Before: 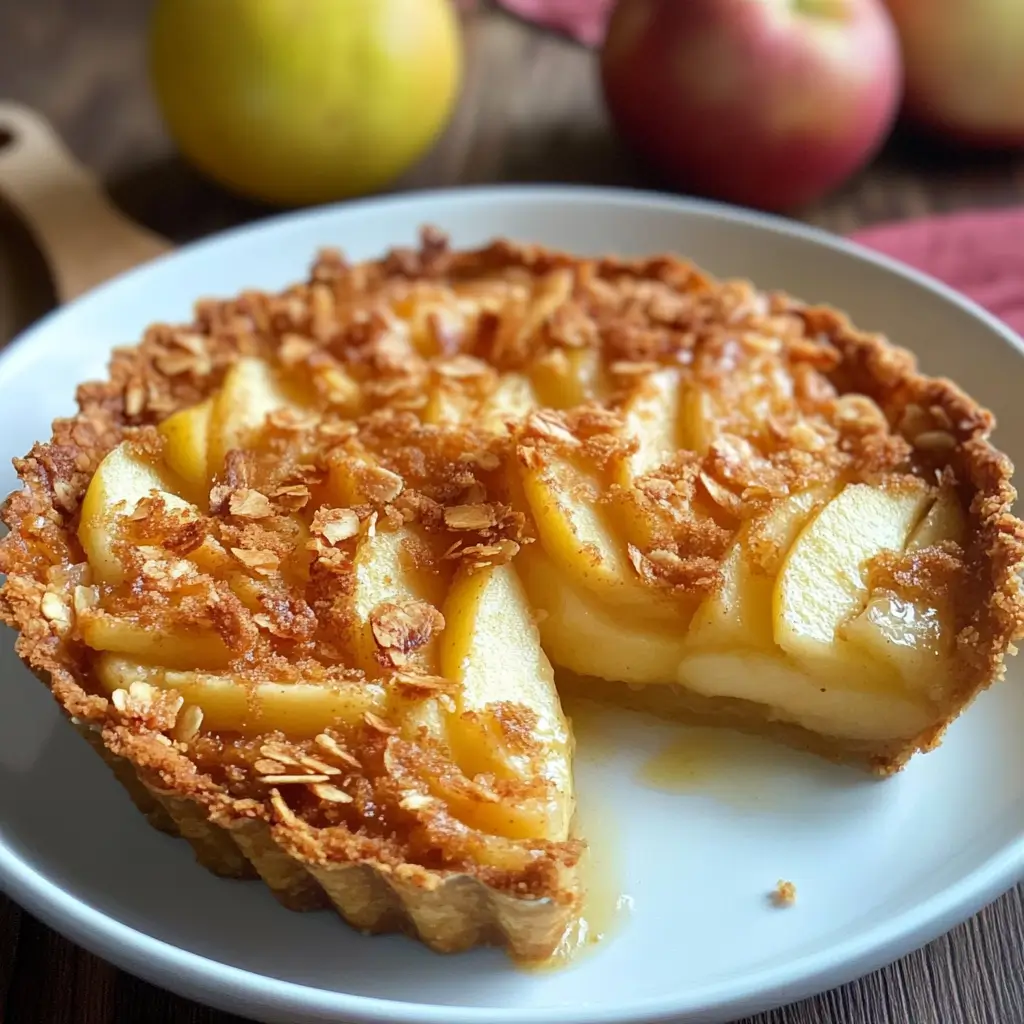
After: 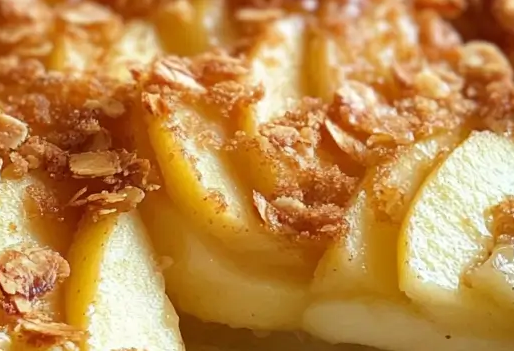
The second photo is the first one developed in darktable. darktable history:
crop: left 36.691%, top 34.524%, right 13.106%, bottom 31.159%
